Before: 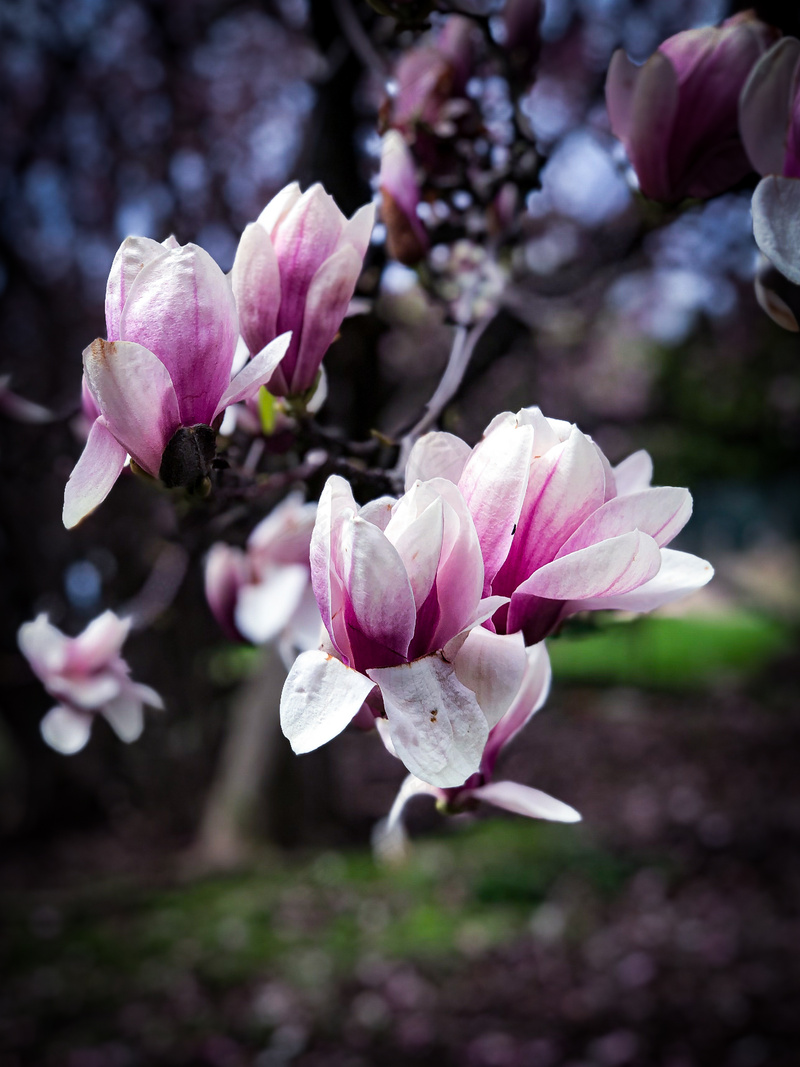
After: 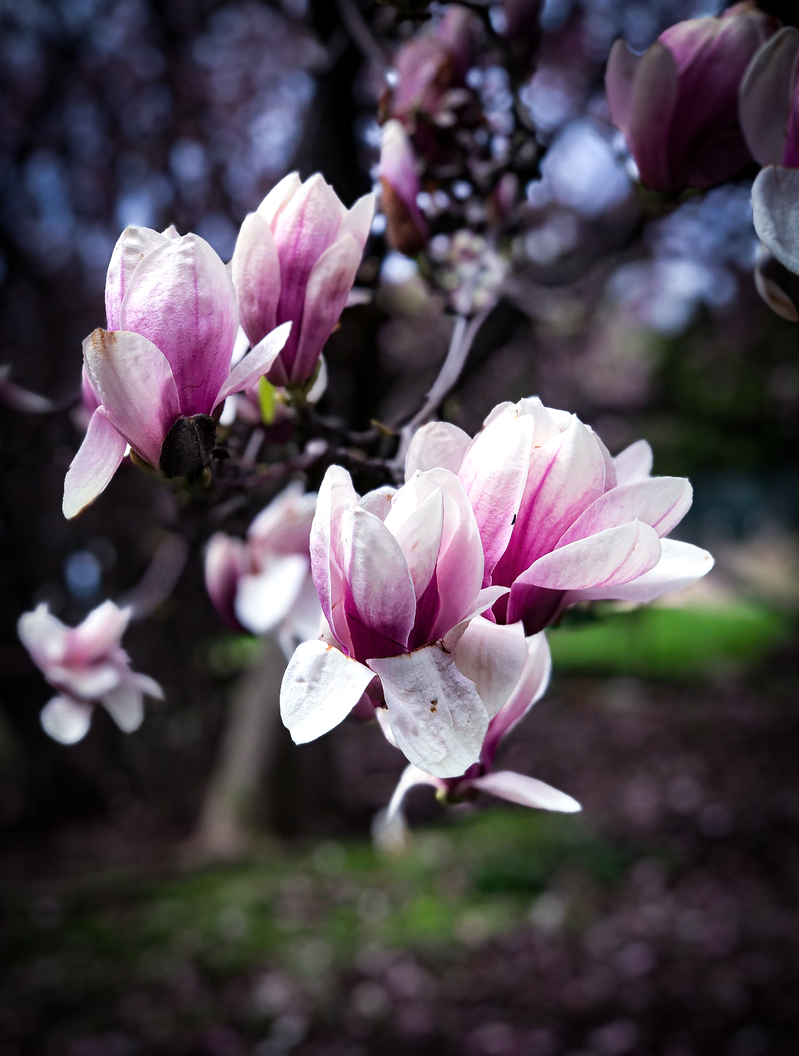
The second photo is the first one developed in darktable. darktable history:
crop: top 1.009%, right 0.081%
shadows and highlights: shadows -12.52, white point adjustment 3.87, highlights 28.35
exposure: compensate highlight preservation false
